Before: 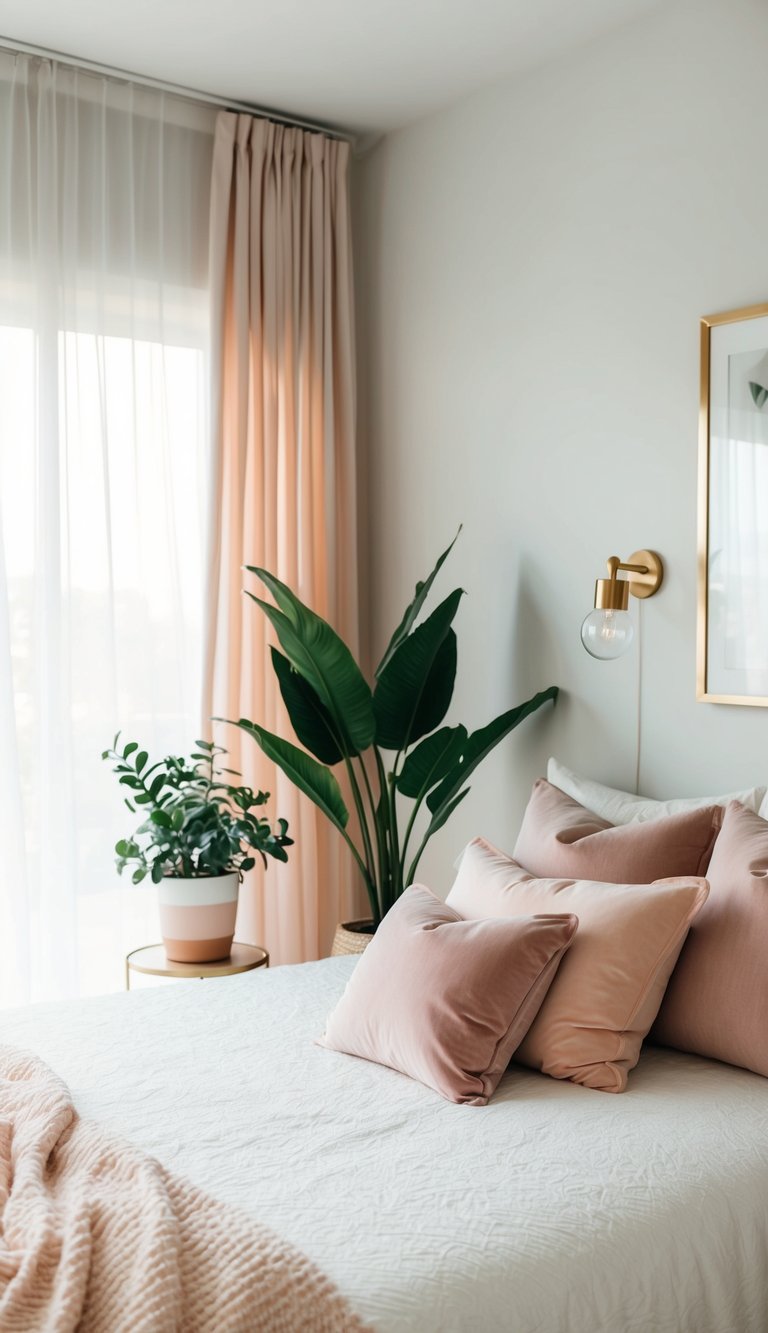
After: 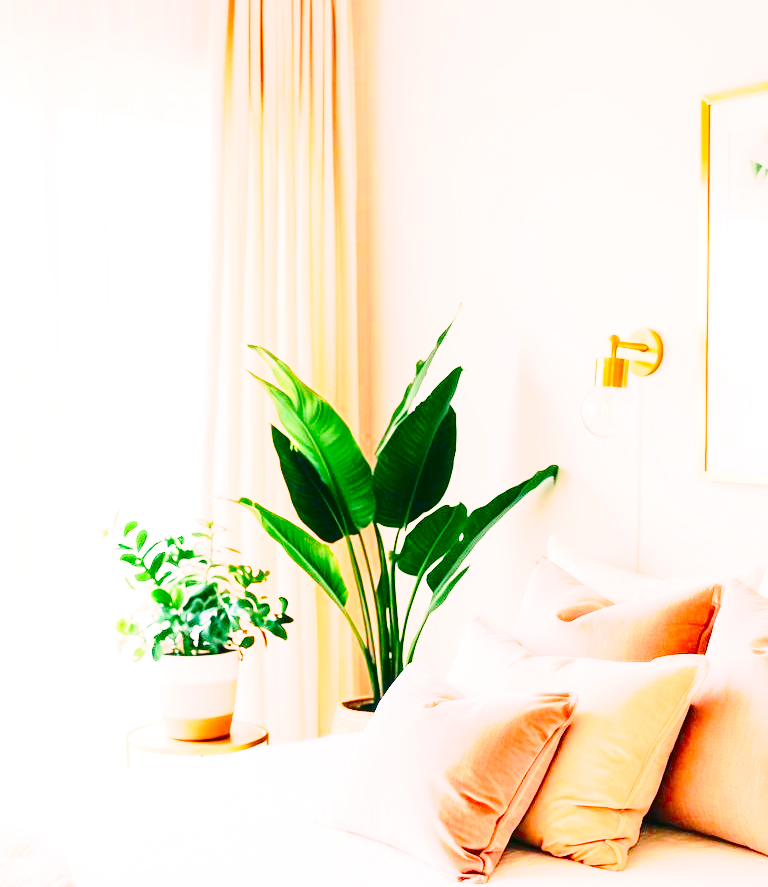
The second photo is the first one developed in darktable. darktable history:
exposure: exposure 2 EV, compensate exposure bias true, compensate highlight preservation false
contrast brightness saturation: contrast 0.037, saturation 0.153
color balance rgb: power › luminance 3.146%, power › hue 232.35°, linear chroma grading › shadows 31.586%, linear chroma grading › global chroma -2.129%, linear chroma grading › mid-tones 3.576%, perceptual saturation grading › global saturation 19.813%, global vibrance -1.773%, saturation formula JzAzBz (2021)
crop: top 16.658%, bottom 16.789%
tone curve: curves: ch0 [(0, 0) (0.114, 0.083) (0.303, 0.285) (0.447, 0.51) (0.602, 0.697) (0.772, 0.866) (0.999, 0.978)]; ch1 [(0, 0) (0.389, 0.352) (0.458, 0.433) (0.486, 0.474) (0.509, 0.505) (0.535, 0.528) (0.57, 0.579) (0.696, 0.706) (1, 1)]; ch2 [(0, 0) (0.369, 0.388) (0.449, 0.431) (0.501, 0.5) (0.528, 0.527) (0.589, 0.608) (0.697, 0.721) (1, 1)], color space Lab, independent channels, preserve colors none
base curve: curves: ch0 [(0, 0) (0.028, 0.03) (0.121, 0.232) (0.46, 0.748) (0.859, 0.968) (1, 1)], preserve colors none
color correction: highlights a* 14.75, highlights b* 4.81
